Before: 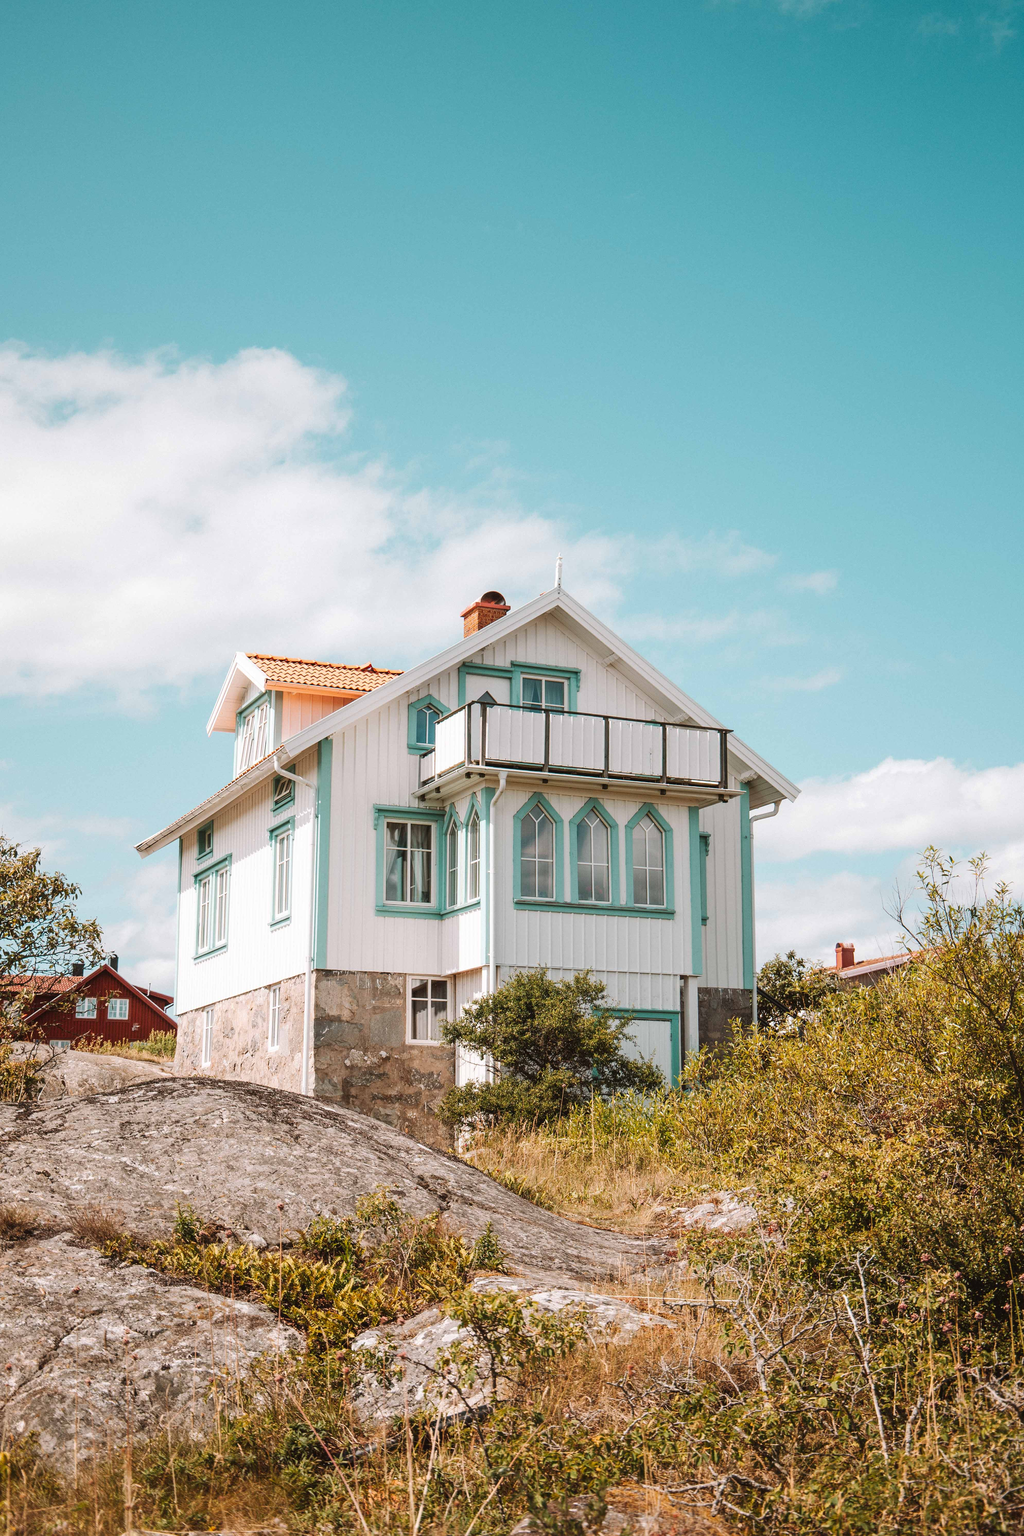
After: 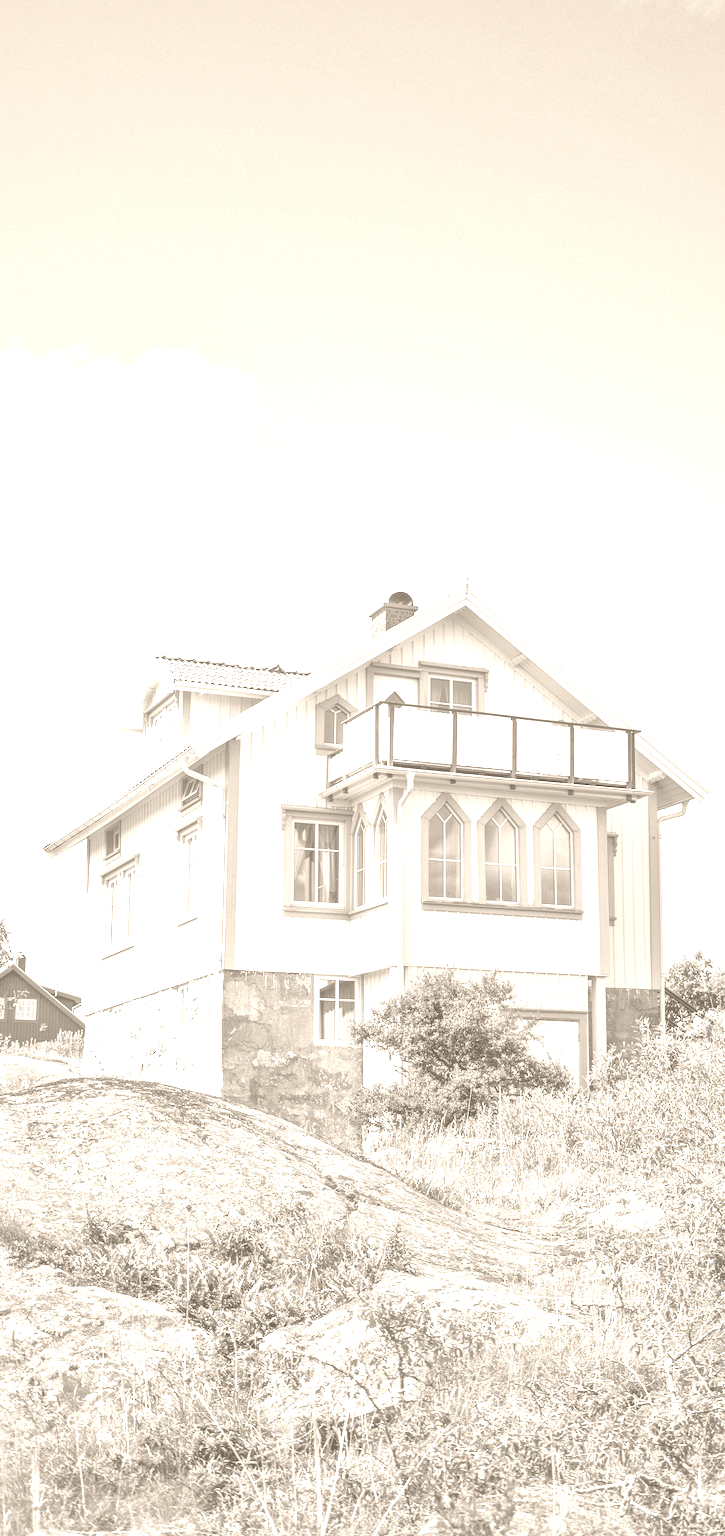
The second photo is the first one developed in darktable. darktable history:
crop and rotate: left 9.061%, right 20.142%
white balance: red 1.045, blue 0.932
shadows and highlights: on, module defaults
exposure: exposure 0.367 EV, compensate highlight preservation false
contrast equalizer: y [[0.5, 0.5, 0.468, 0.5, 0.5, 0.5], [0.5 ×6], [0.5 ×6], [0 ×6], [0 ×6]]
tone equalizer: -7 EV 0.15 EV, -6 EV 0.6 EV, -5 EV 1.15 EV, -4 EV 1.33 EV, -3 EV 1.15 EV, -2 EV 0.6 EV, -1 EV 0.15 EV, mask exposure compensation -0.5 EV
colorize: hue 34.49°, saturation 35.33%, source mix 100%, version 1
